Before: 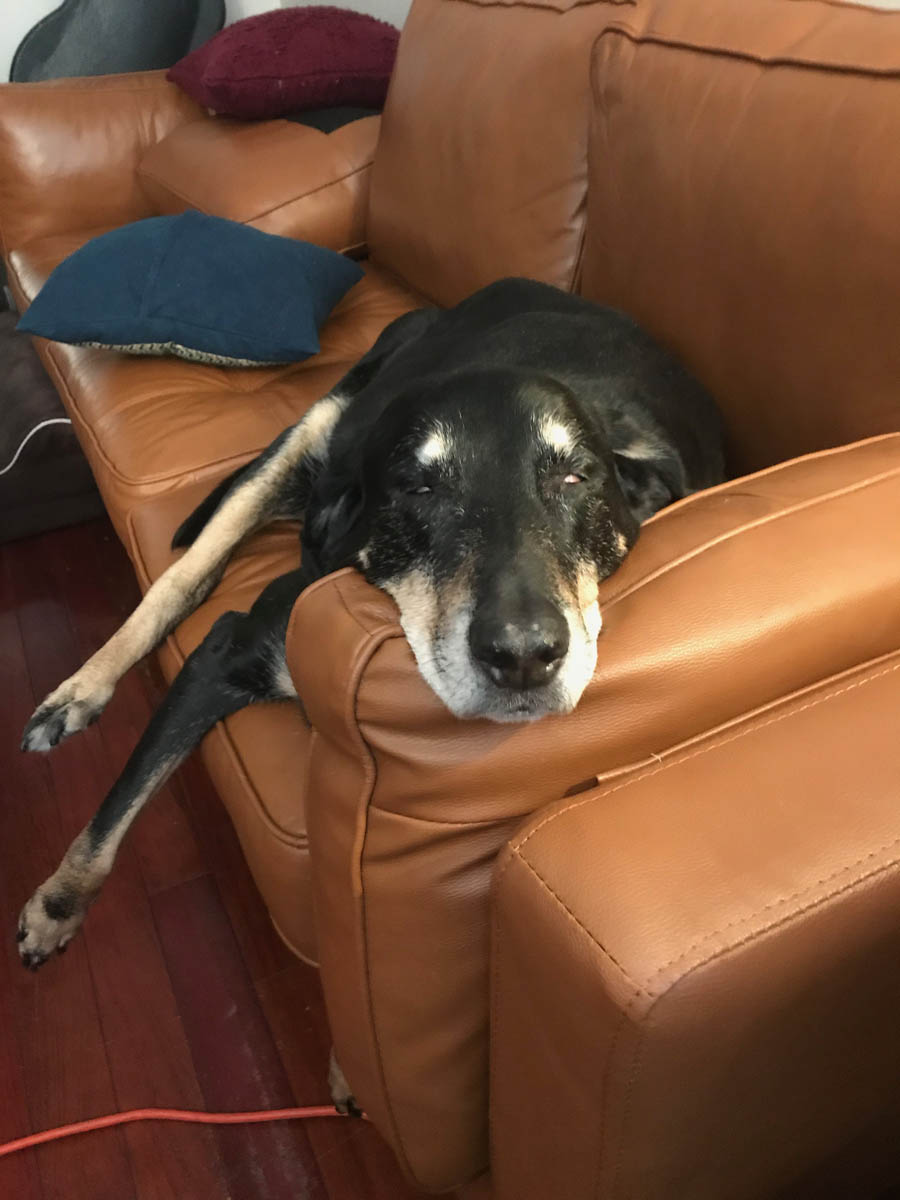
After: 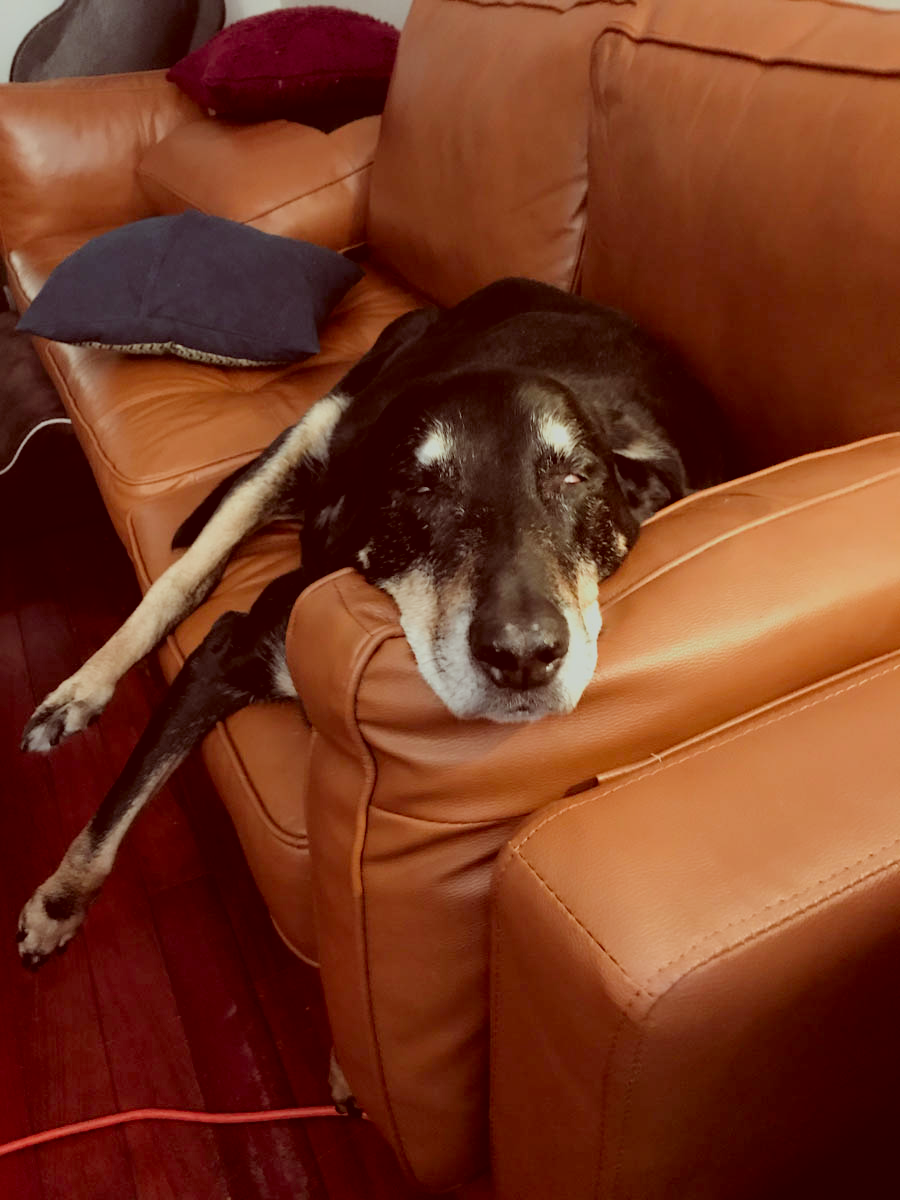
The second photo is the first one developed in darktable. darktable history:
filmic rgb: black relative exposure -7.65 EV, white relative exposure 4.56 EV, hardness 3.61, iterations of high-quality reconstruction 0
color correction: highlights a* -7.02, highlights b* -0.199, shadows a* 20.64, shadows b* 12.18
